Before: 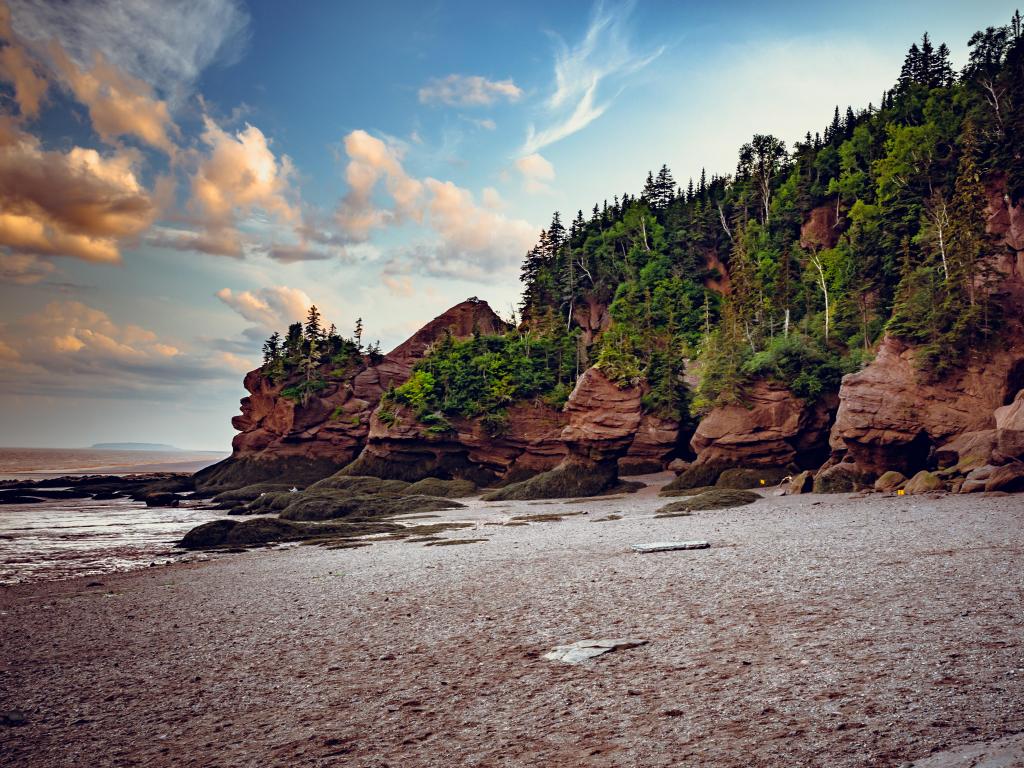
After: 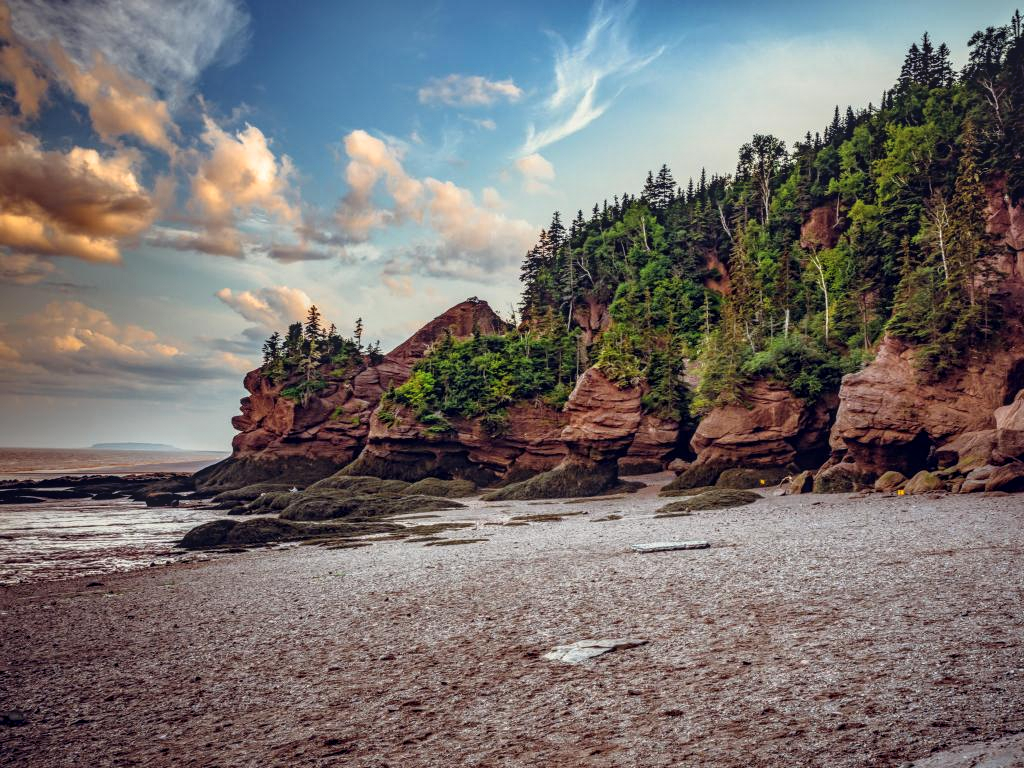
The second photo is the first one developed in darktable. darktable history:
local contrast: highlights 1%, shadows 3%, detail 134%
